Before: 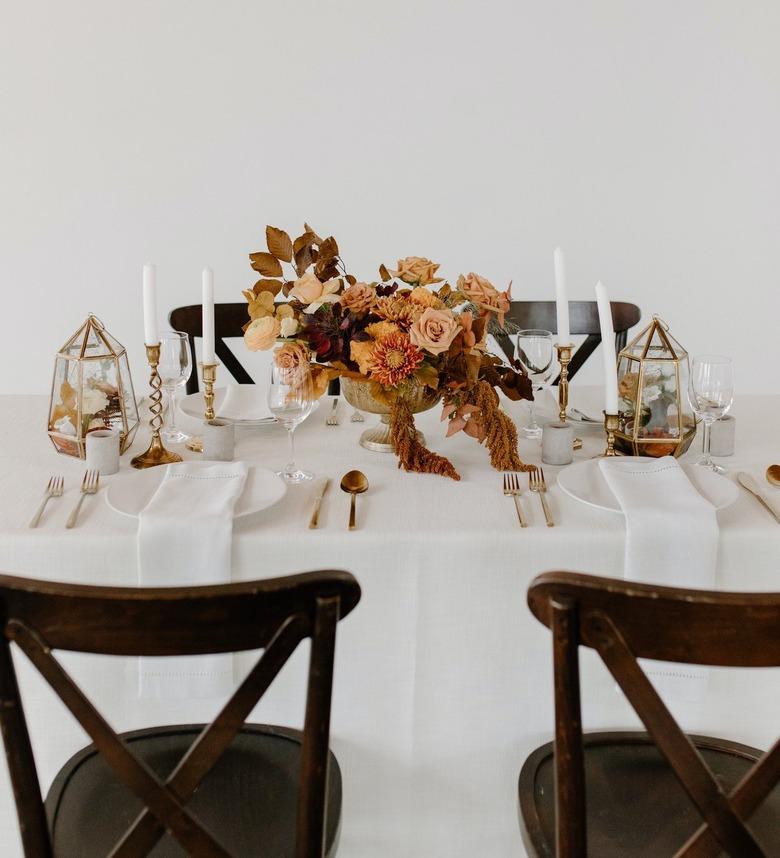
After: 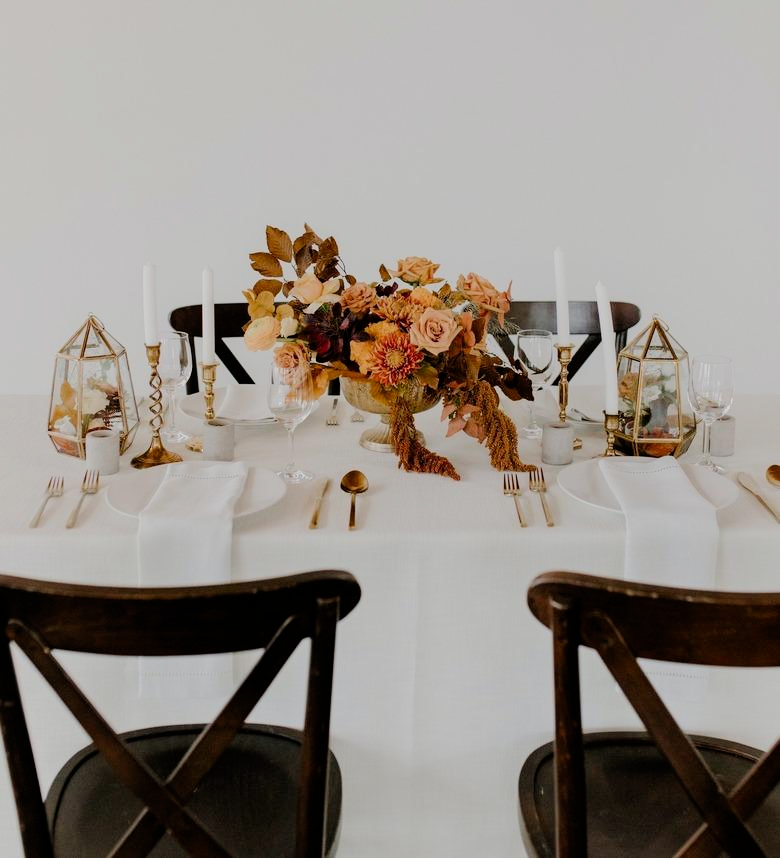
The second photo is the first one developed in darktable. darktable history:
contrast brightness saturation: saturation 0.131
filmic rgb: black relative exposure -7.65 EV, white relative exposure 4.56 EV, hardness 3.61, contrast 1.055
